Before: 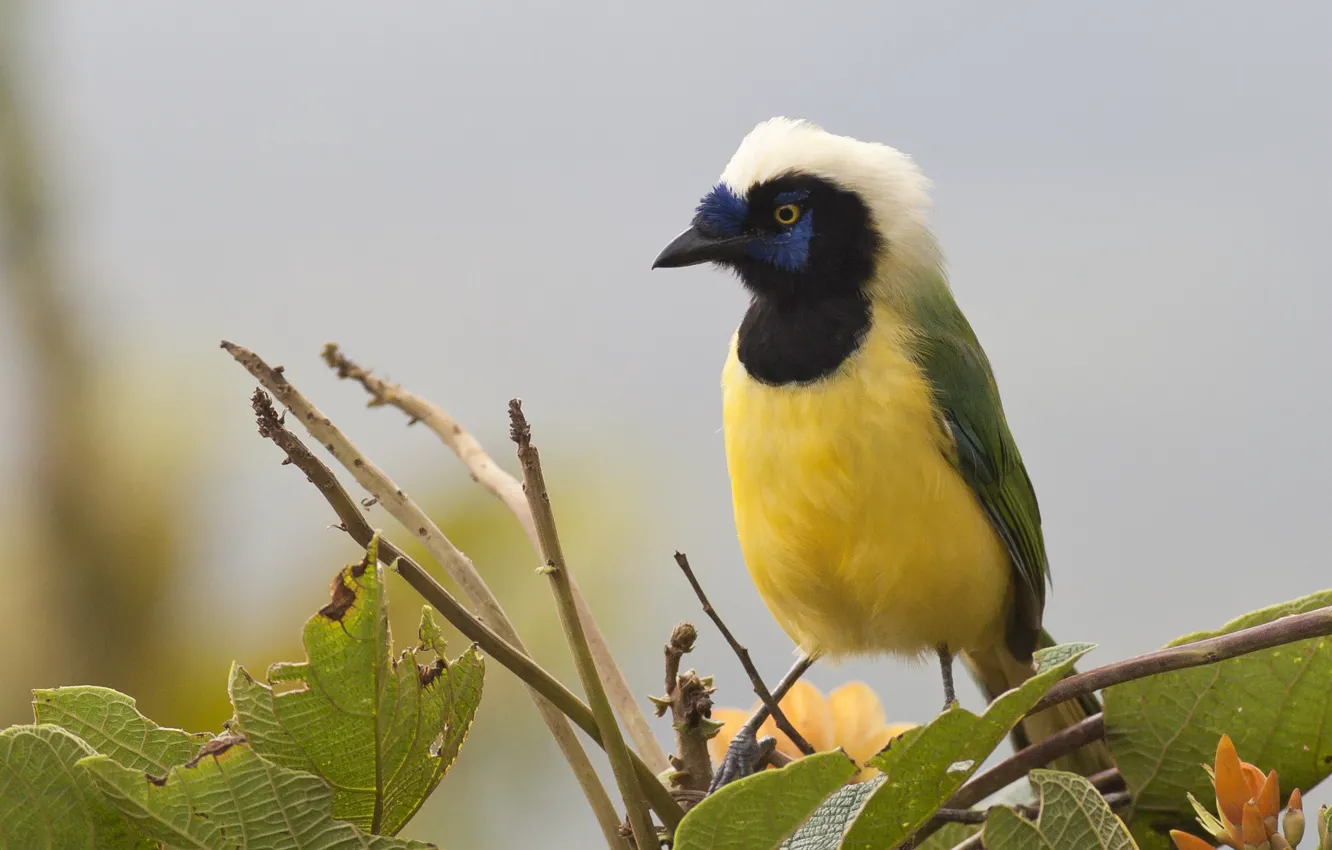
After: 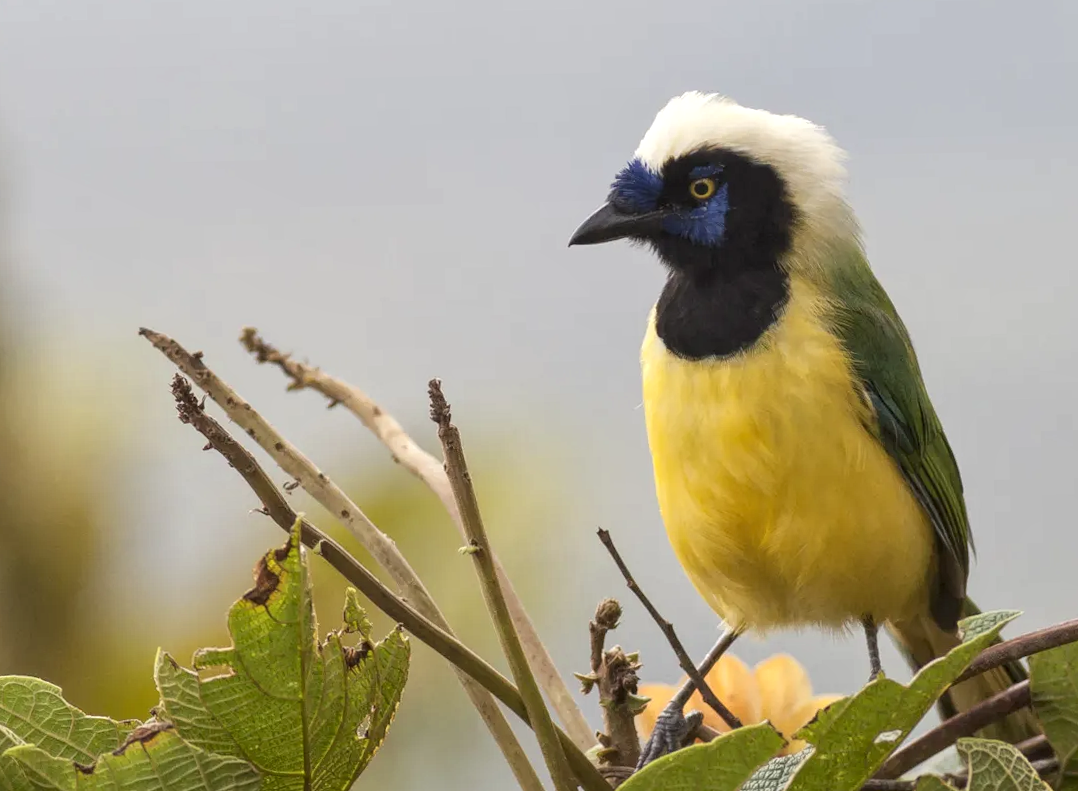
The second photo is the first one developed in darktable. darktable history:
local contrast: highlights 93%, shadows 89%, detail 160%, midtone range 0.2
crop and rotate: angle 1.28°, left 4.483%, top 1.15%, right 11.765%, bottom 2.453%
